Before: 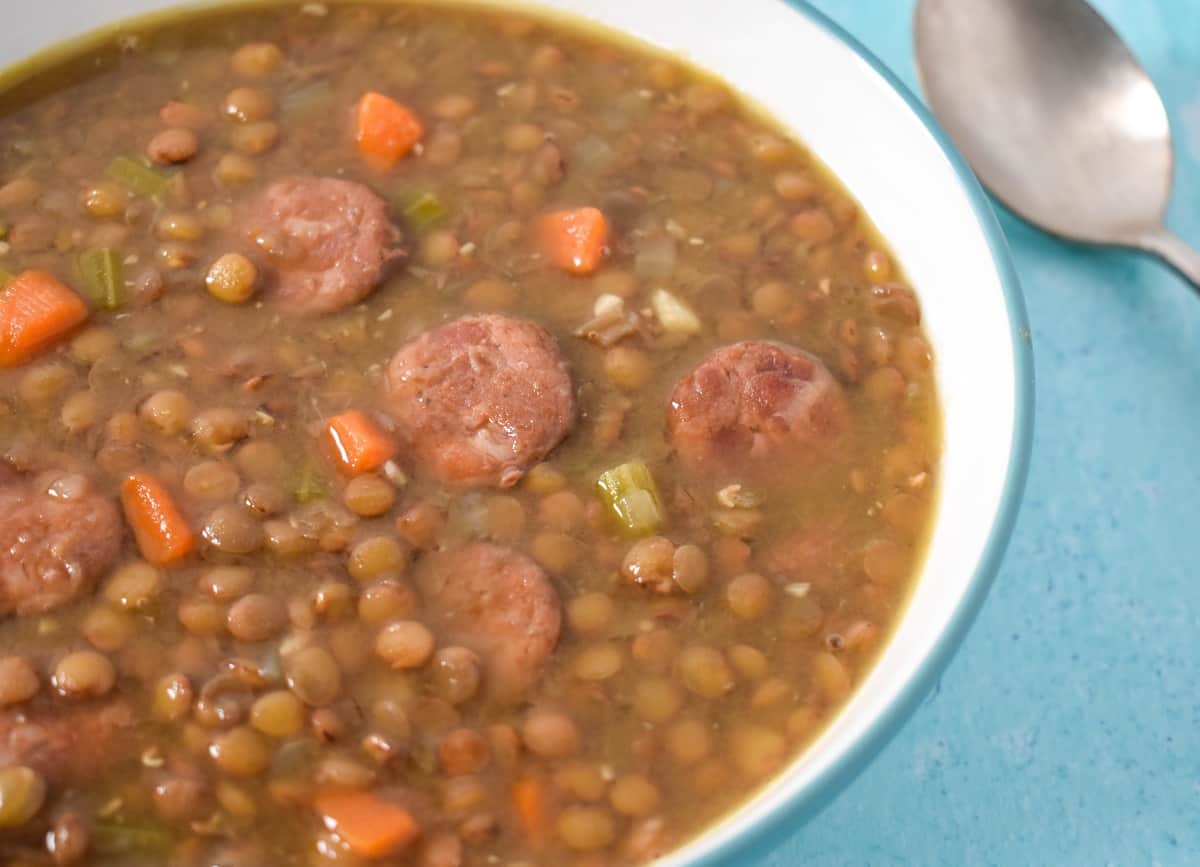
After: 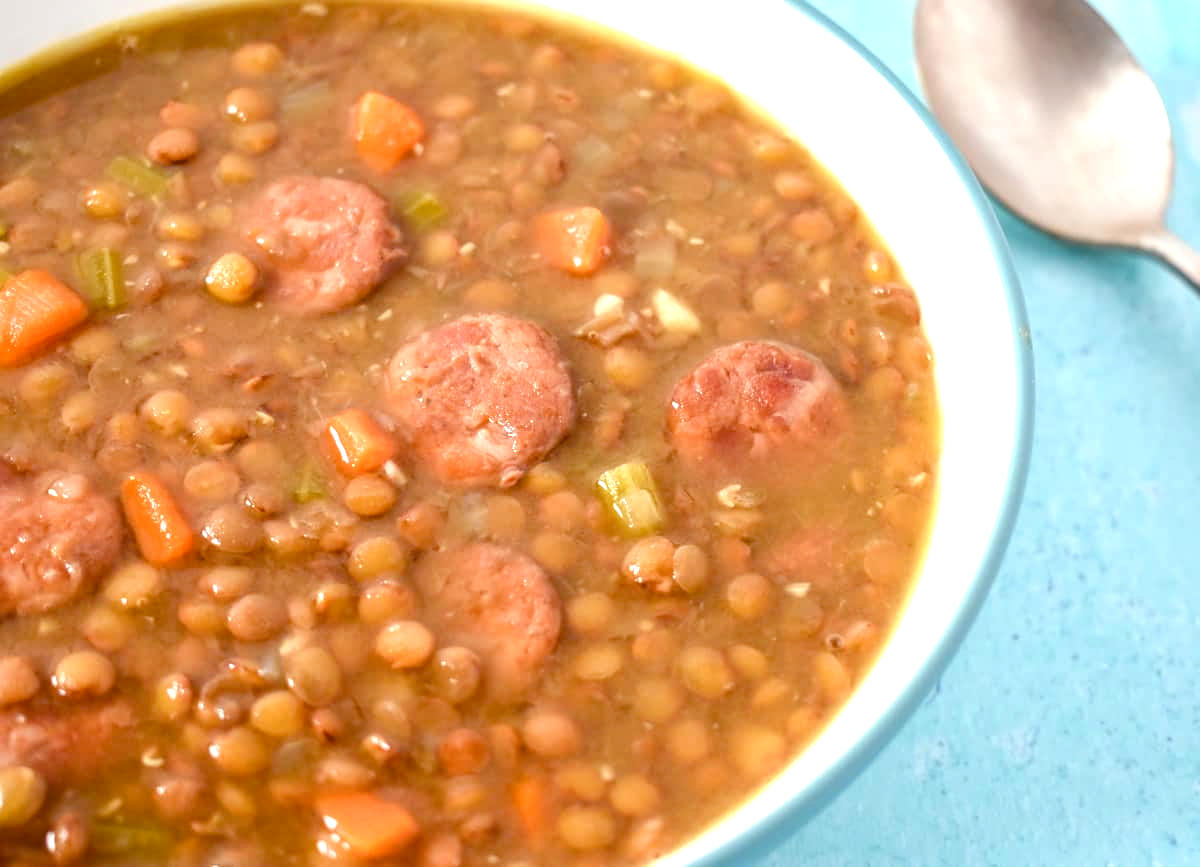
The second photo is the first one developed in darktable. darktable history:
color balance rgb: power › chroma 1.536%, power › hue 27.29°, global offset › luminance 0.234%, perceptual saturation grading › global saturation 20%, perceptual saturation grading › highlights -25.751%, perceptual saturation grading › shadows 24.526%
tone equalizer: on, module defaults
exposure: black level correction 0, exposure 0.7 EV, compensate highlight preservation false
